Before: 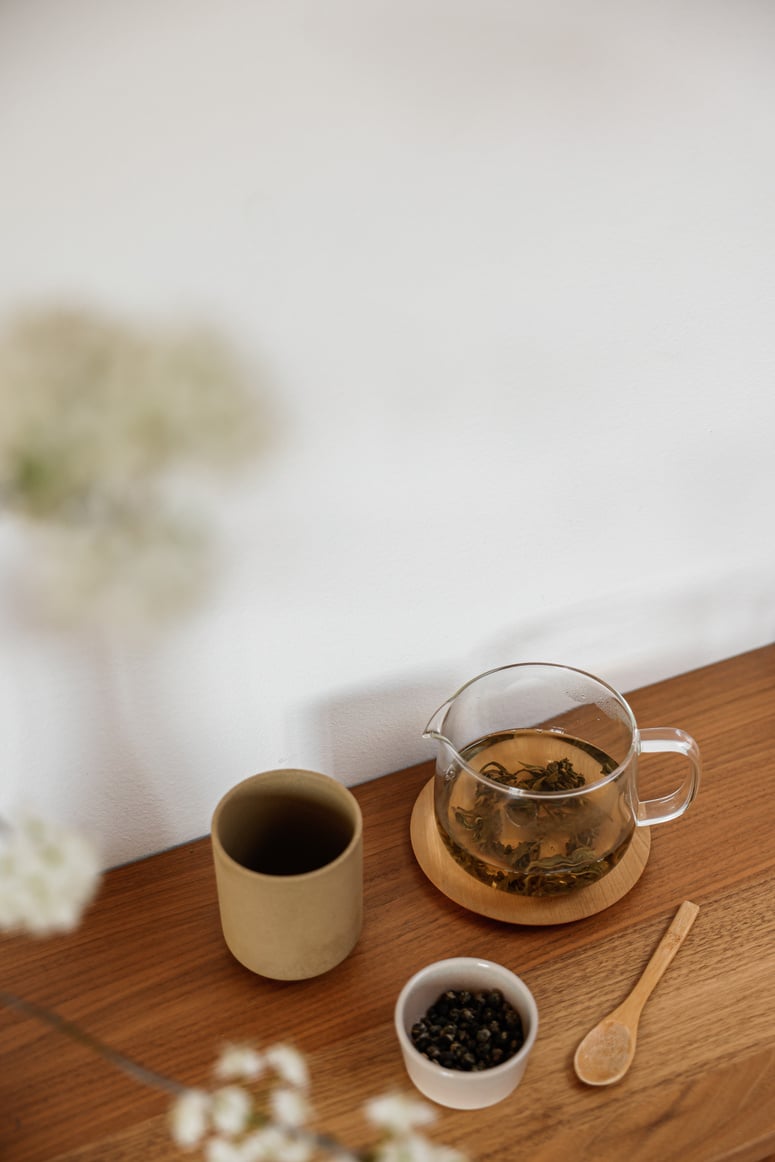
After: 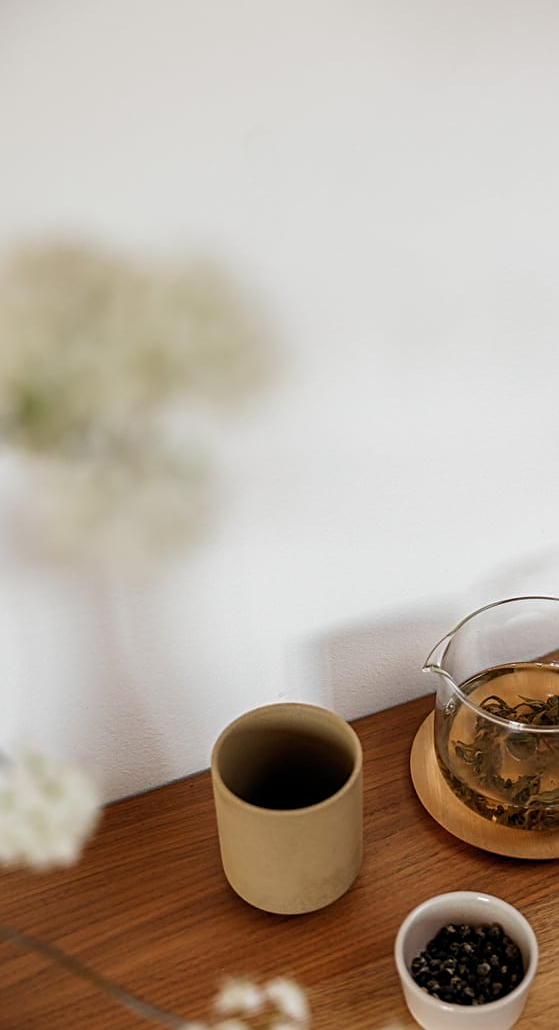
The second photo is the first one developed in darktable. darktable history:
crop: top 5.764%, right 27.843%, bottom 5.586%
levels: levels [0.016, 0.5, 0.996]
sharpen: on, module defaults
